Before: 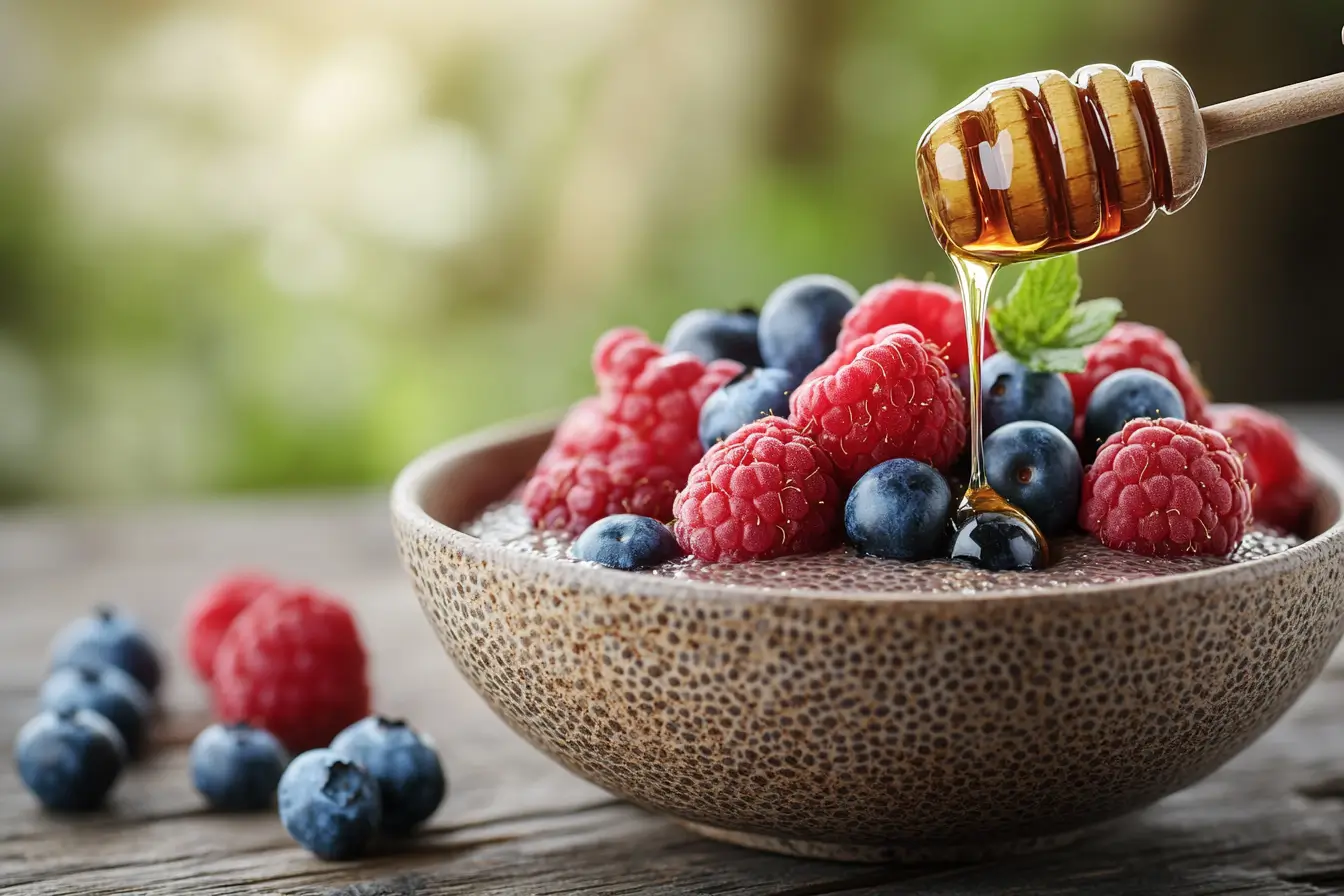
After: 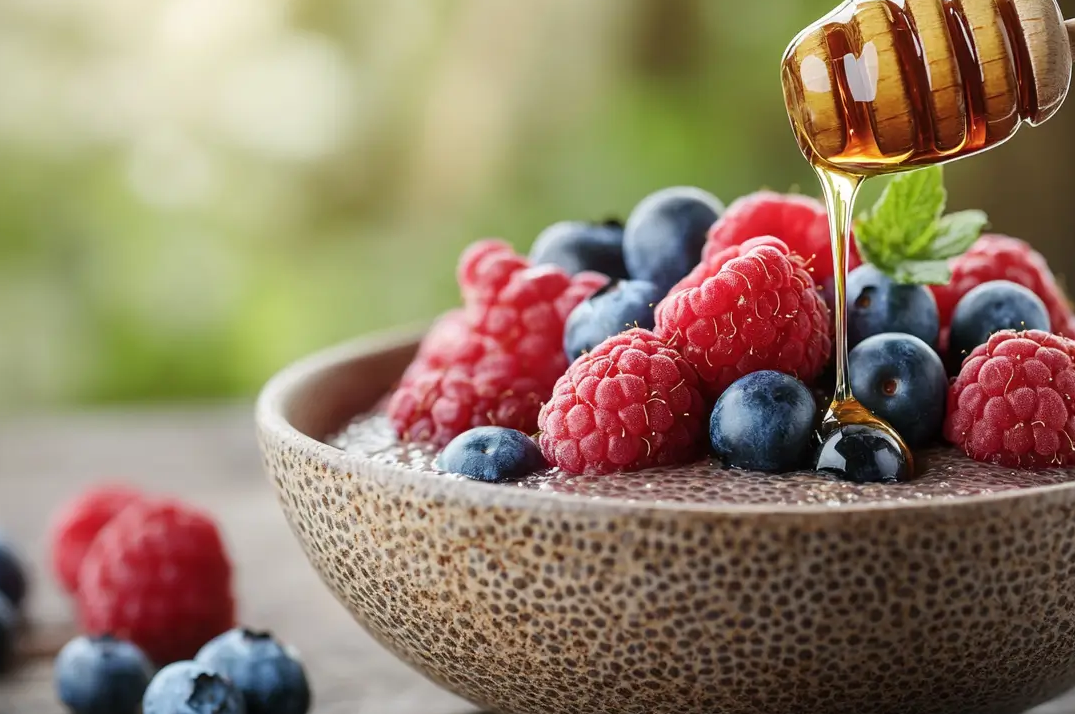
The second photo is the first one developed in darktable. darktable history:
crop and rotate: left 10.102%, top 9.868%, right 9.868%, bottom 10.39%
